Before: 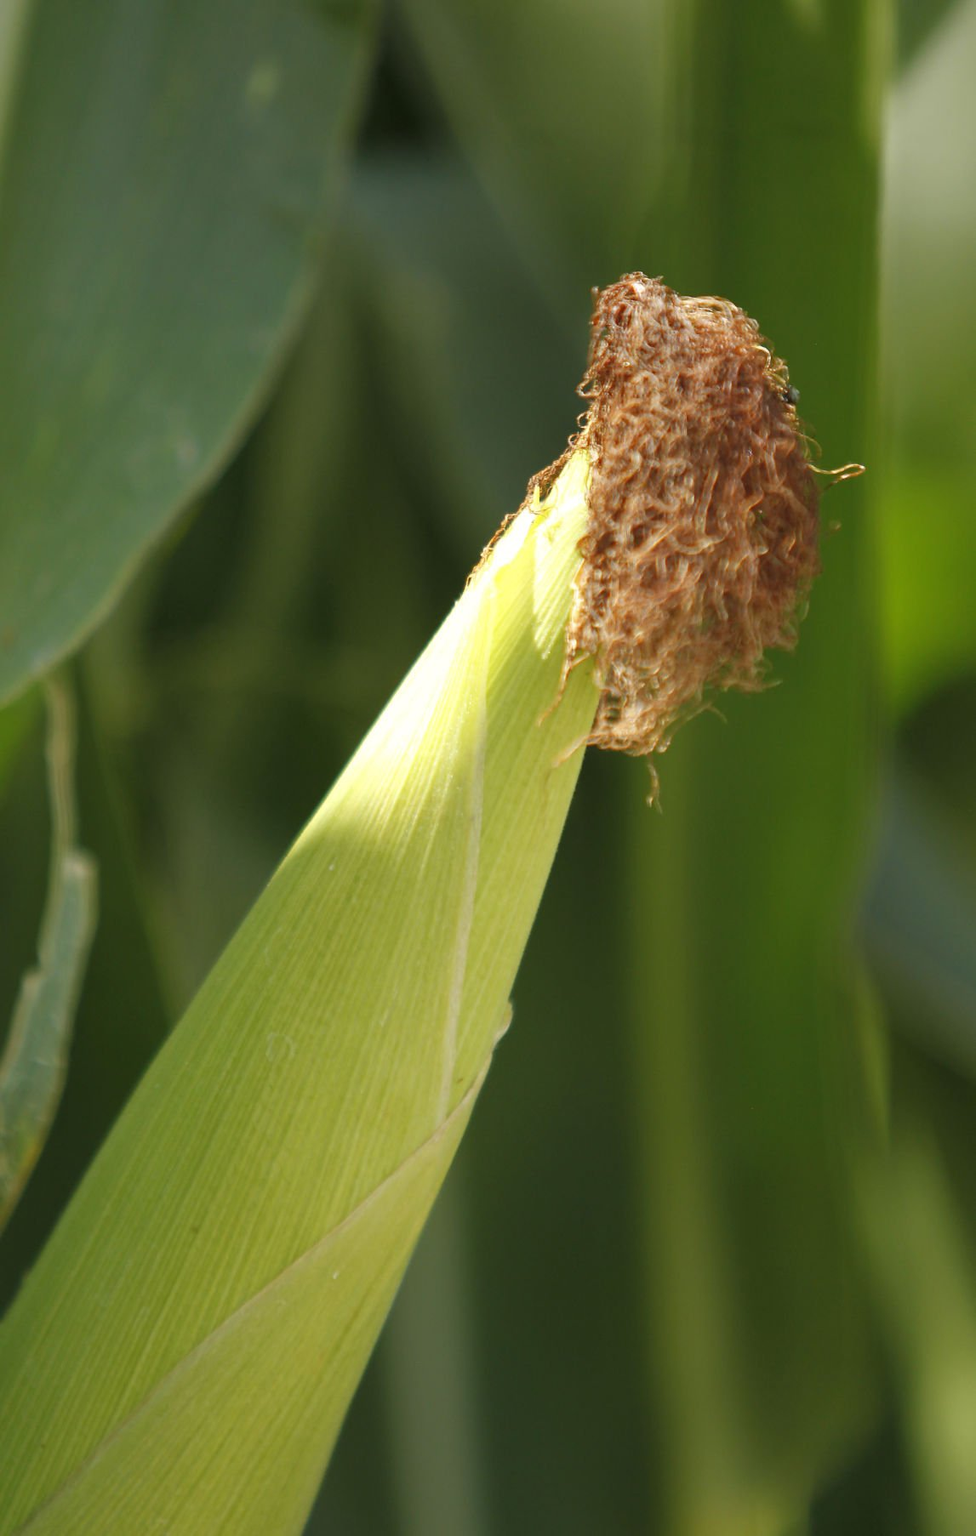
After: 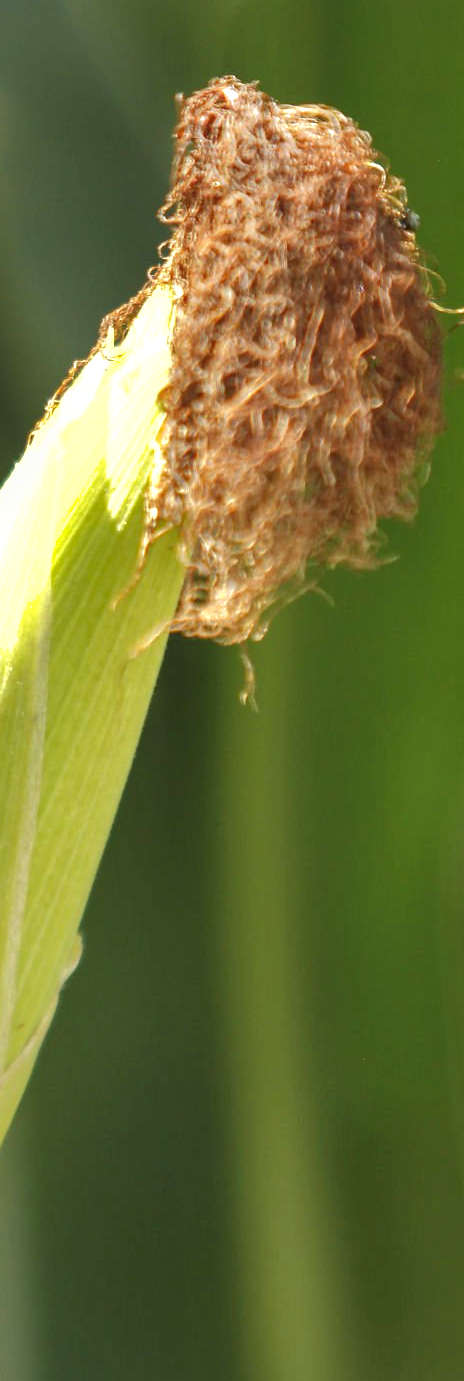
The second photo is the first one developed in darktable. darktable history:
exposure: exposure 0.479 EV, compensate highlight preservation false
local contrast: detail 130%
shadows and highlights: shadows 39.79, highlights -59.97, highlights color adjustment 32.29%
crop: left 45.415%, top 13.55%, right 14.055%, bottom 9.978%
